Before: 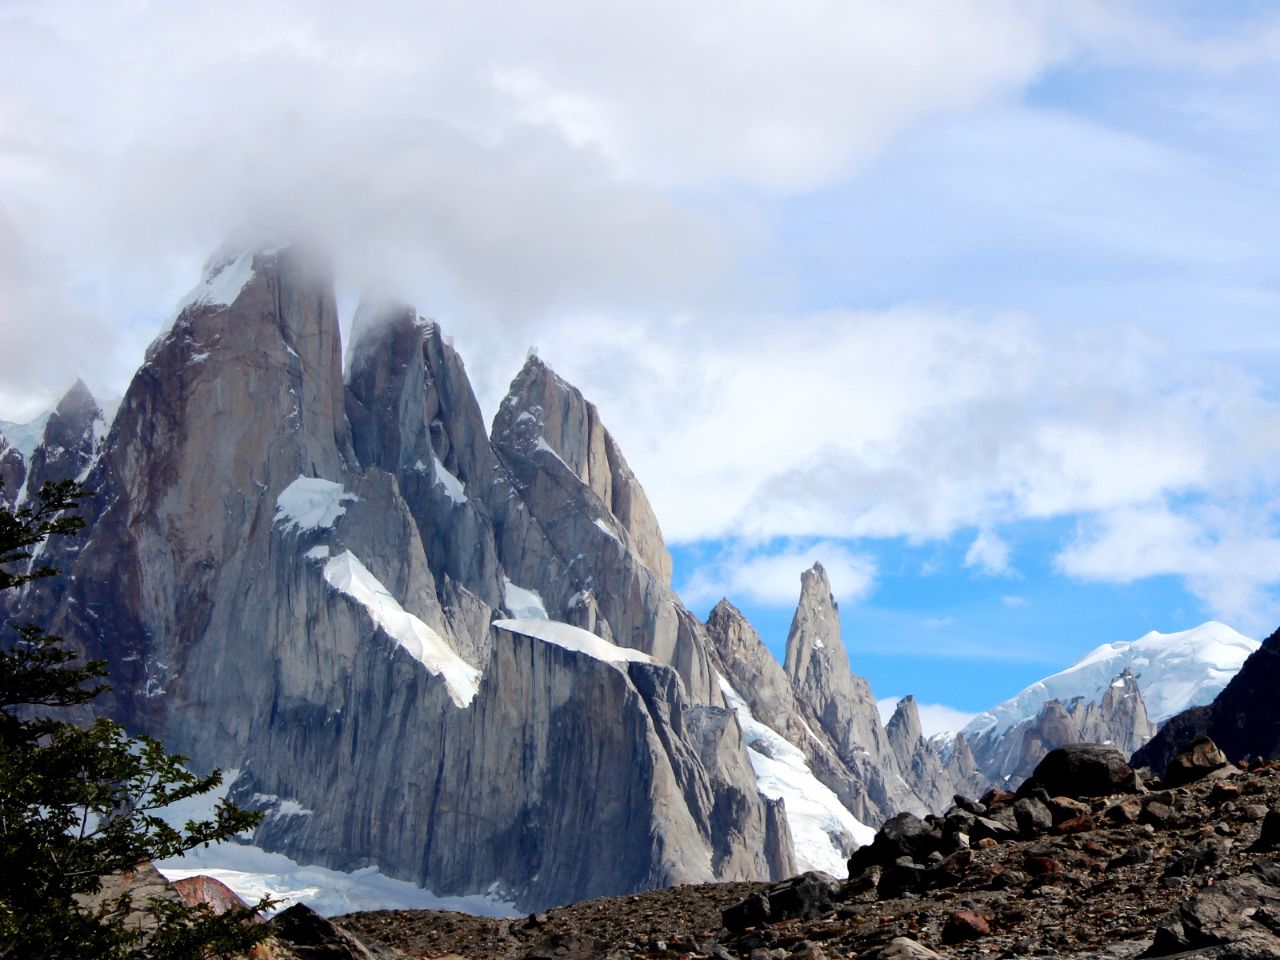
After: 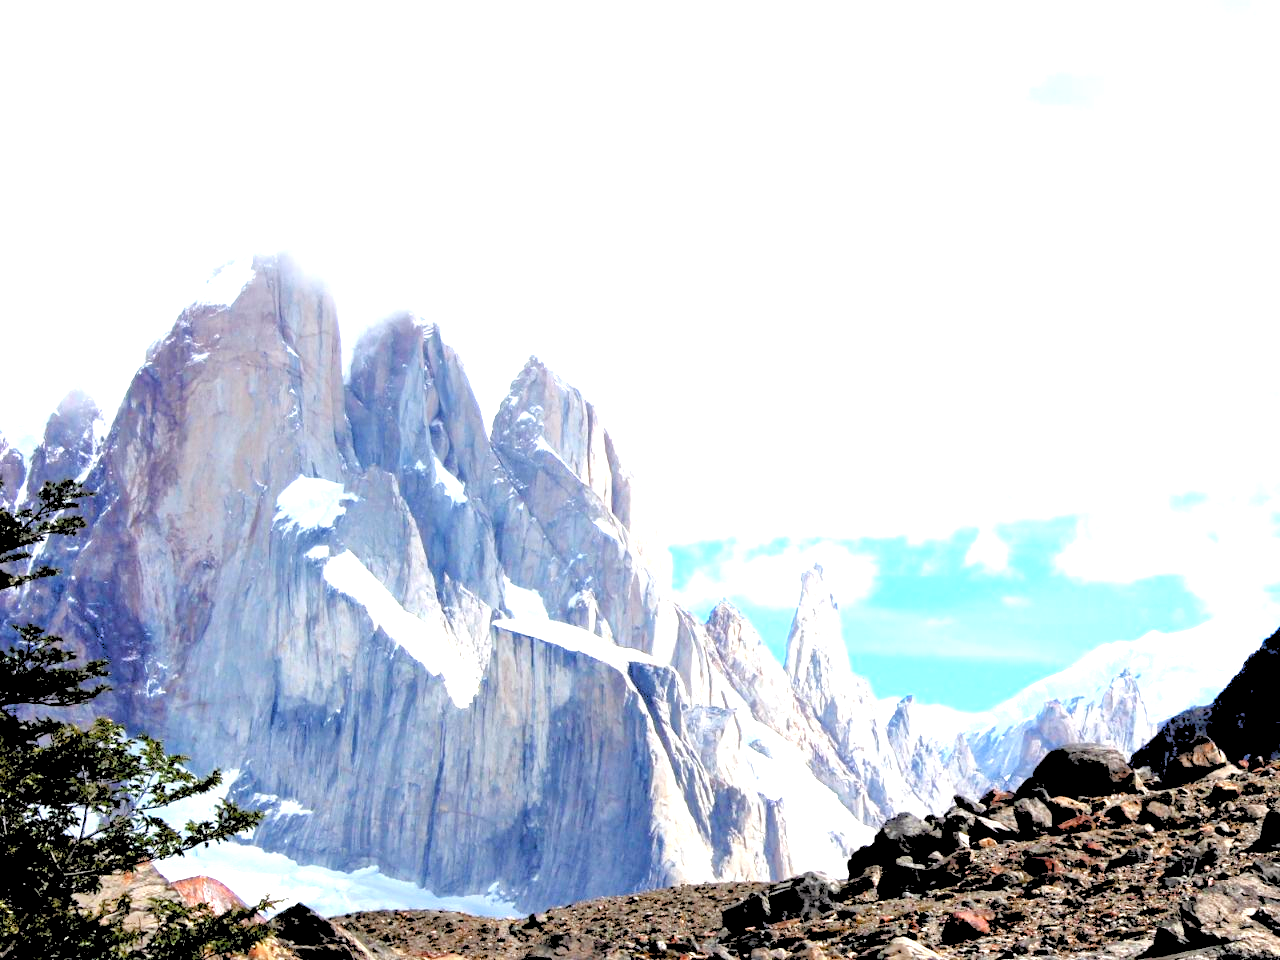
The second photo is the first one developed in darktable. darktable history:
exposure: black level correction 0, exposure 1.975 EV, compensate exposure bias true, compensate highlight preservation false
tone equalizer: -8 EV 0.25 EV, -7 EV 0.417 EV, -6 EV 0.417 EV, -5 EV 0.25 EV, -3 EV -0.25 EV, -2 EV -0.417 EV, -1 EV -0.417 EV, +0 EV -0.25 EV, edges refinement/feathering 500, mask exposure compensation -1.57 EV, preserve details guided filter
rgb levels: levels [[0.027, 0.429, 0.996], [0, 0.5, 1], [0, 0.5, 1]]
